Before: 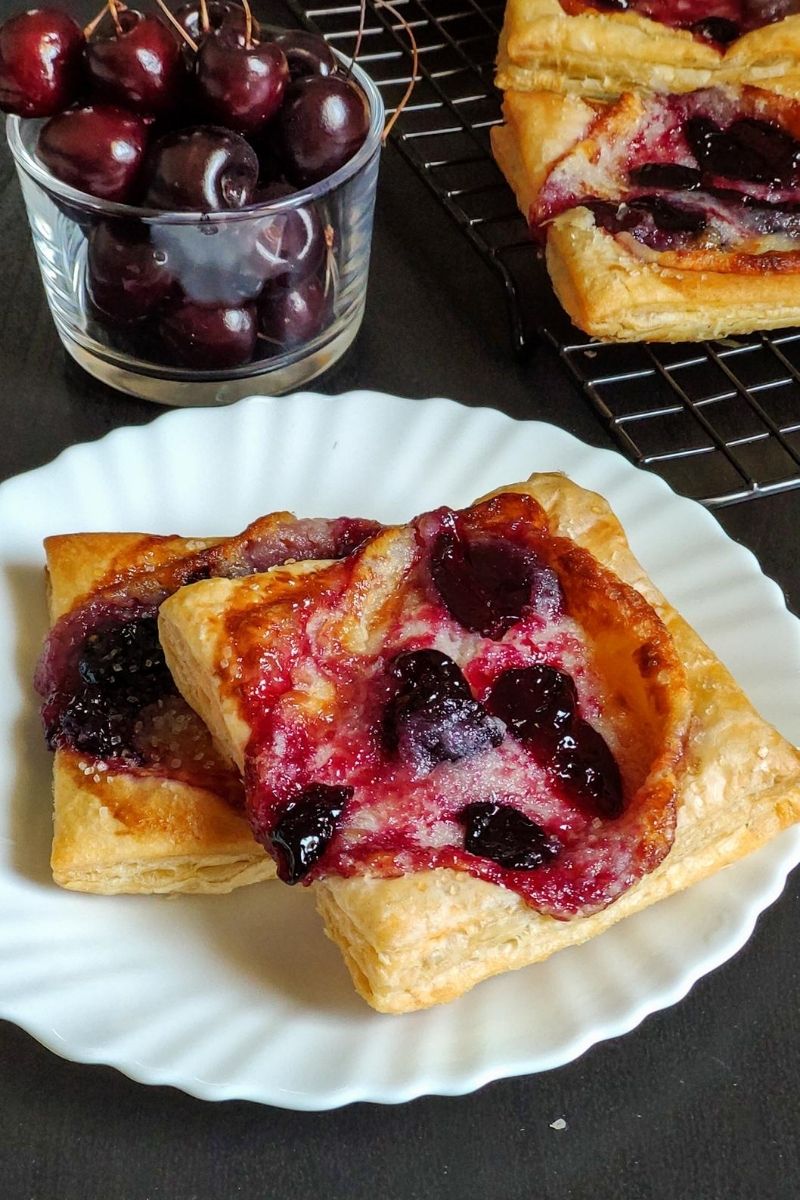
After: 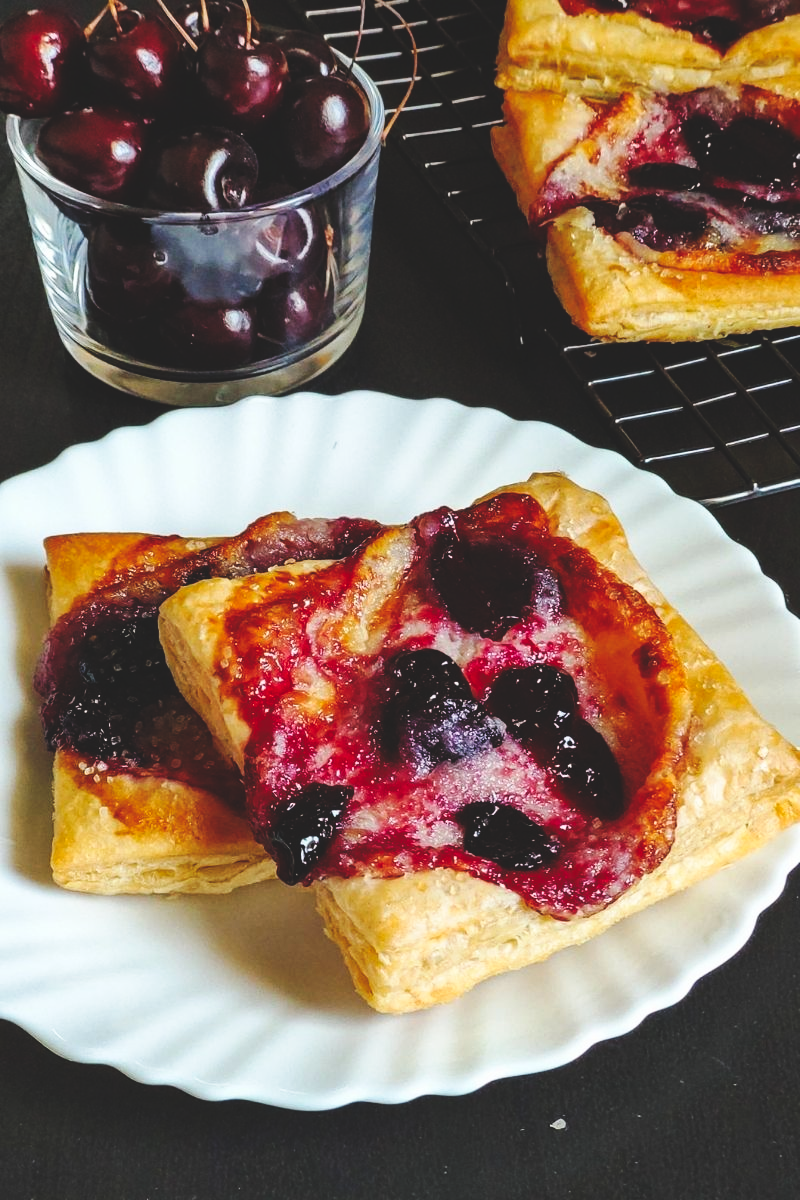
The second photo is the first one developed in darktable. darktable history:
rgb curve: curves: ch0 [(0, 0.186) (0.314, 0.284) (0.775, 0.708) (1, 1)], compensate middle gray true, preserve colors none
base curve: curves: ch0 [(0, 0) (0.036, 0.025) (0.121, 0.166) (0.206, 0.329) (0.605, 0.79) (1, 1)], preserve colors none
